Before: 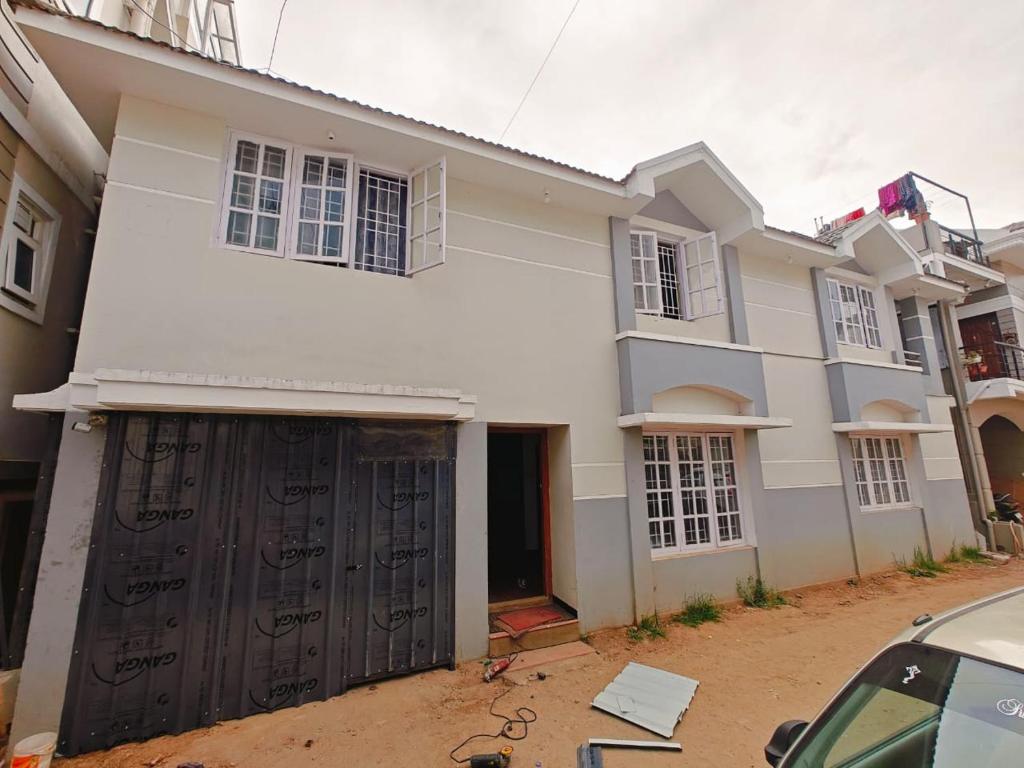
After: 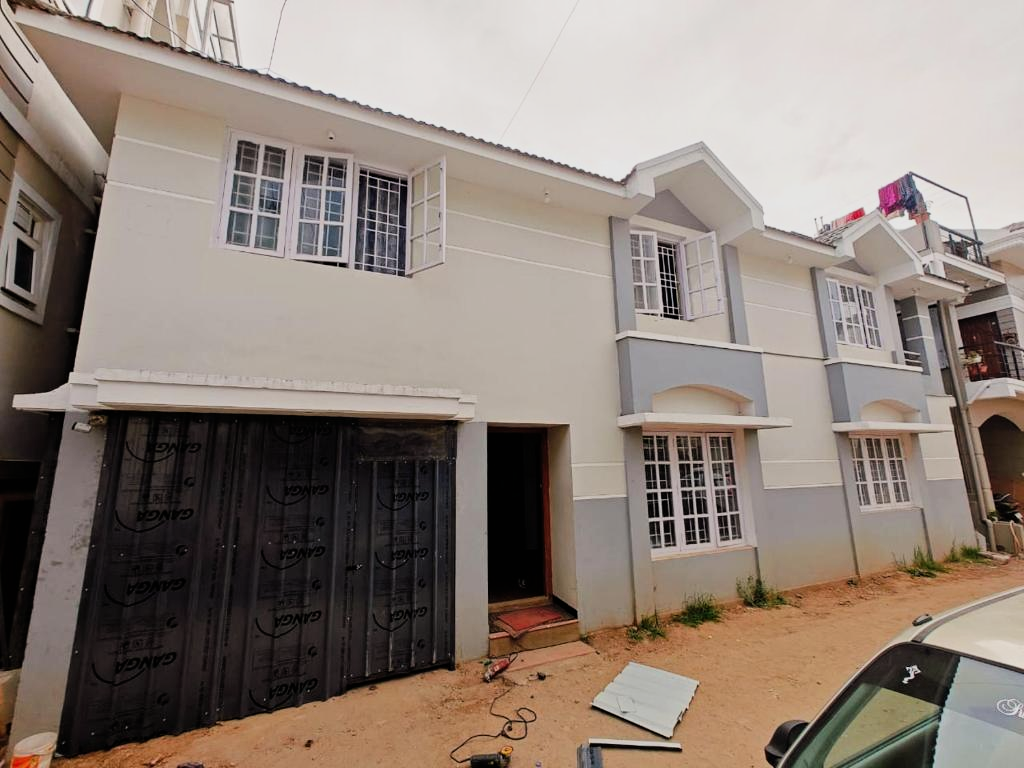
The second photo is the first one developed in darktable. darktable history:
filmic rgb: black relative exposure -16 EV, white relative exposure 5.3 EV, hardness 5.93, contrast 1.256
